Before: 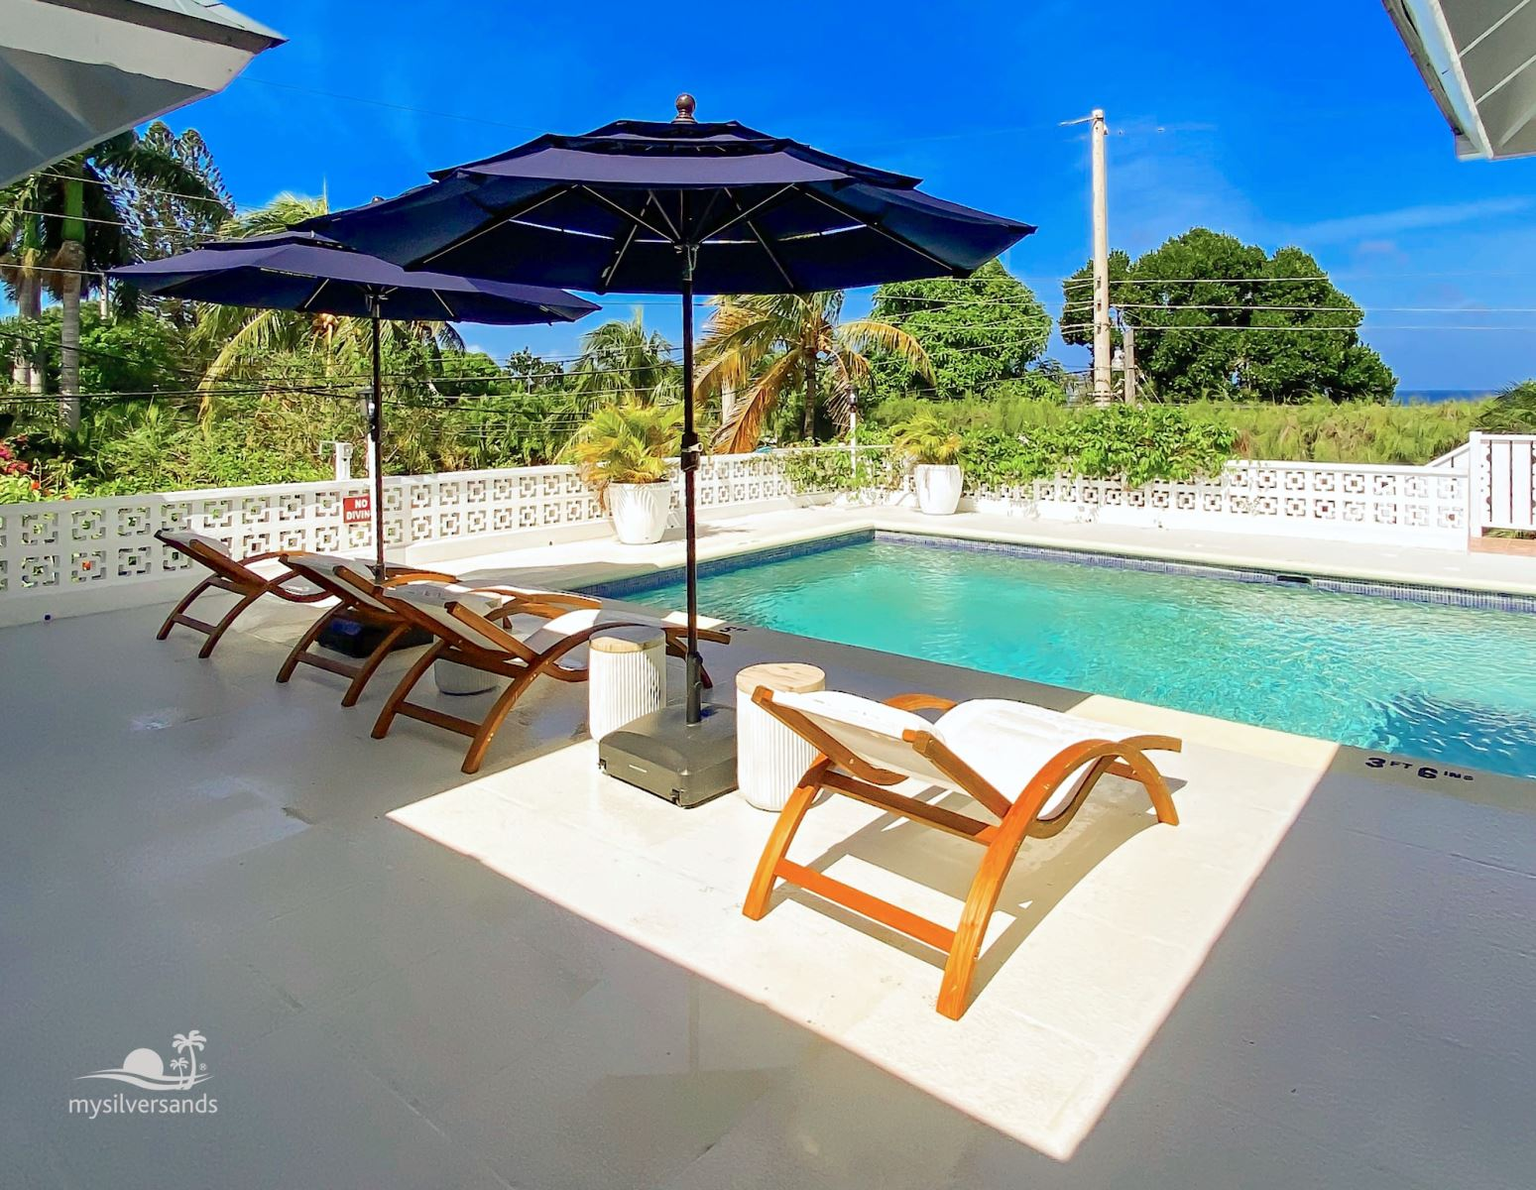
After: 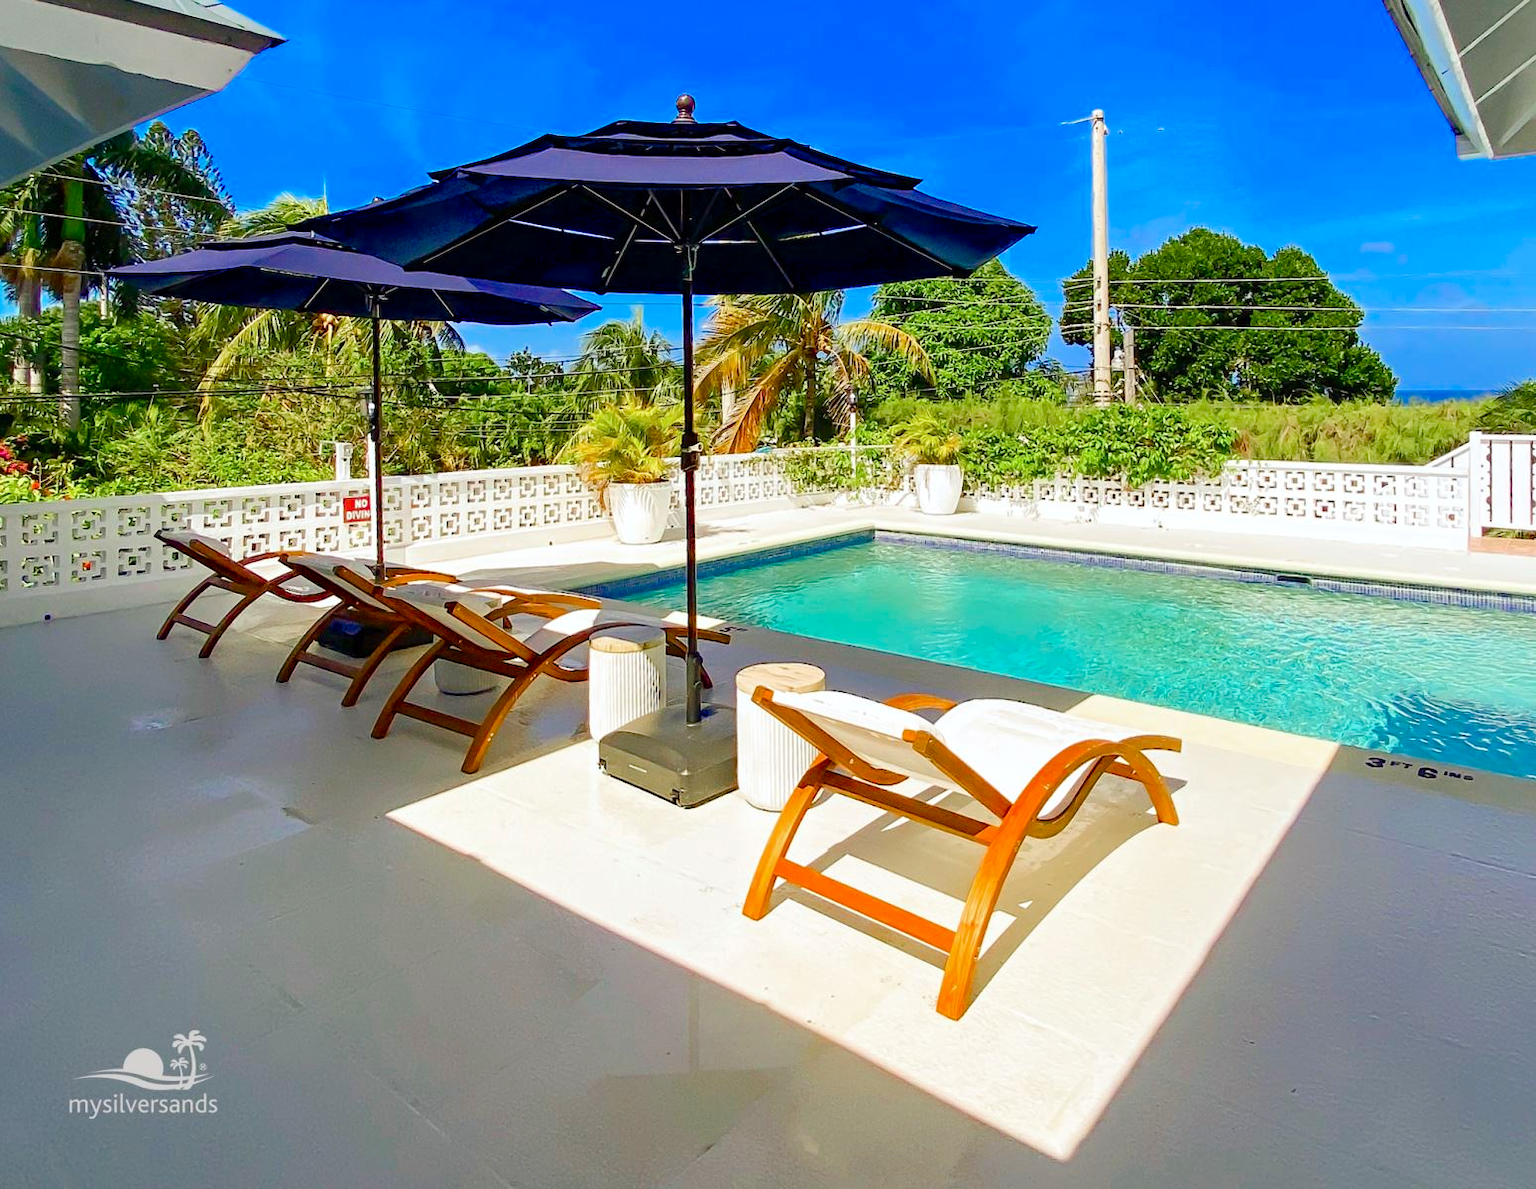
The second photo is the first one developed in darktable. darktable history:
color balance rgb: perceptual saturation grading › global saturation 20%, perceptual saturation grading › highlights -25.134%, perceptual saturation grading › shadows 50.564%
exposure: exposure 0.014 EV, compensate highlight preservation false
contrast brightness saturation: contrast 0.043, saturation 0.152
